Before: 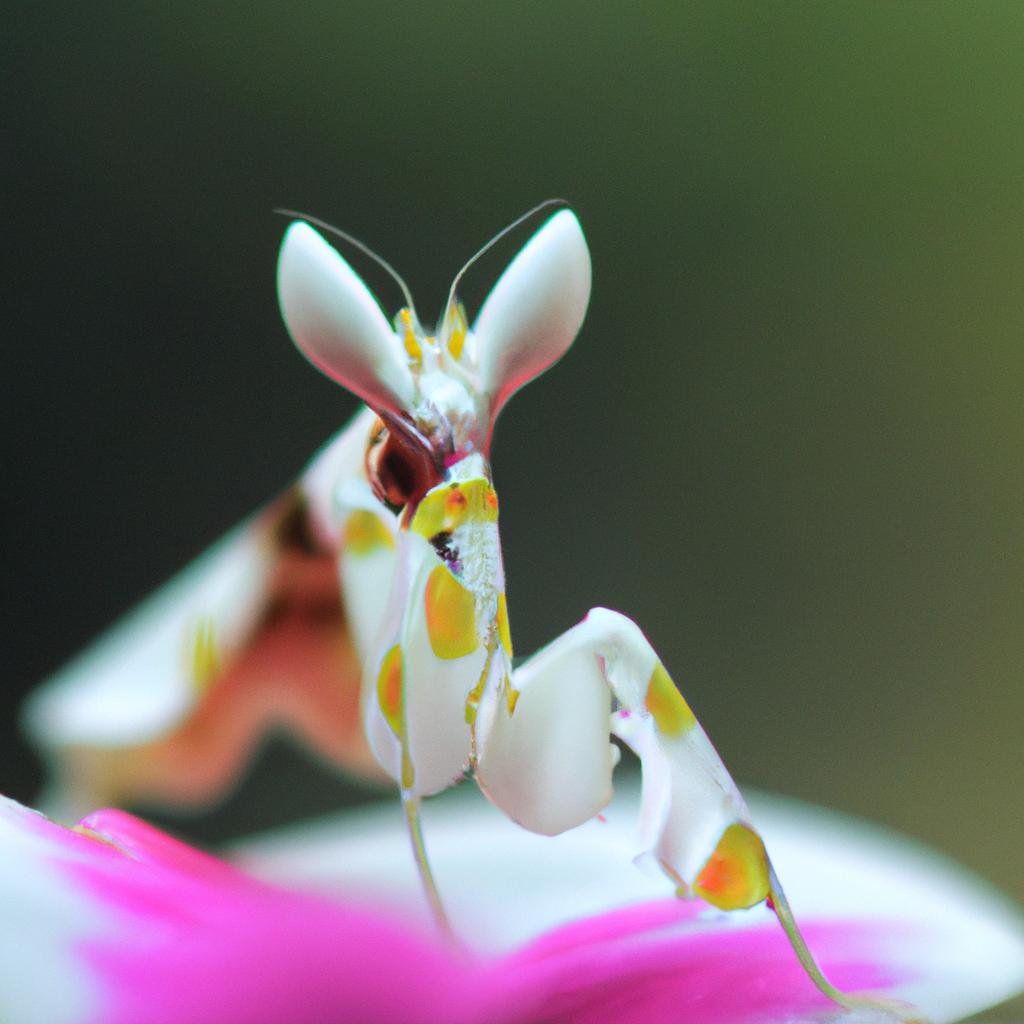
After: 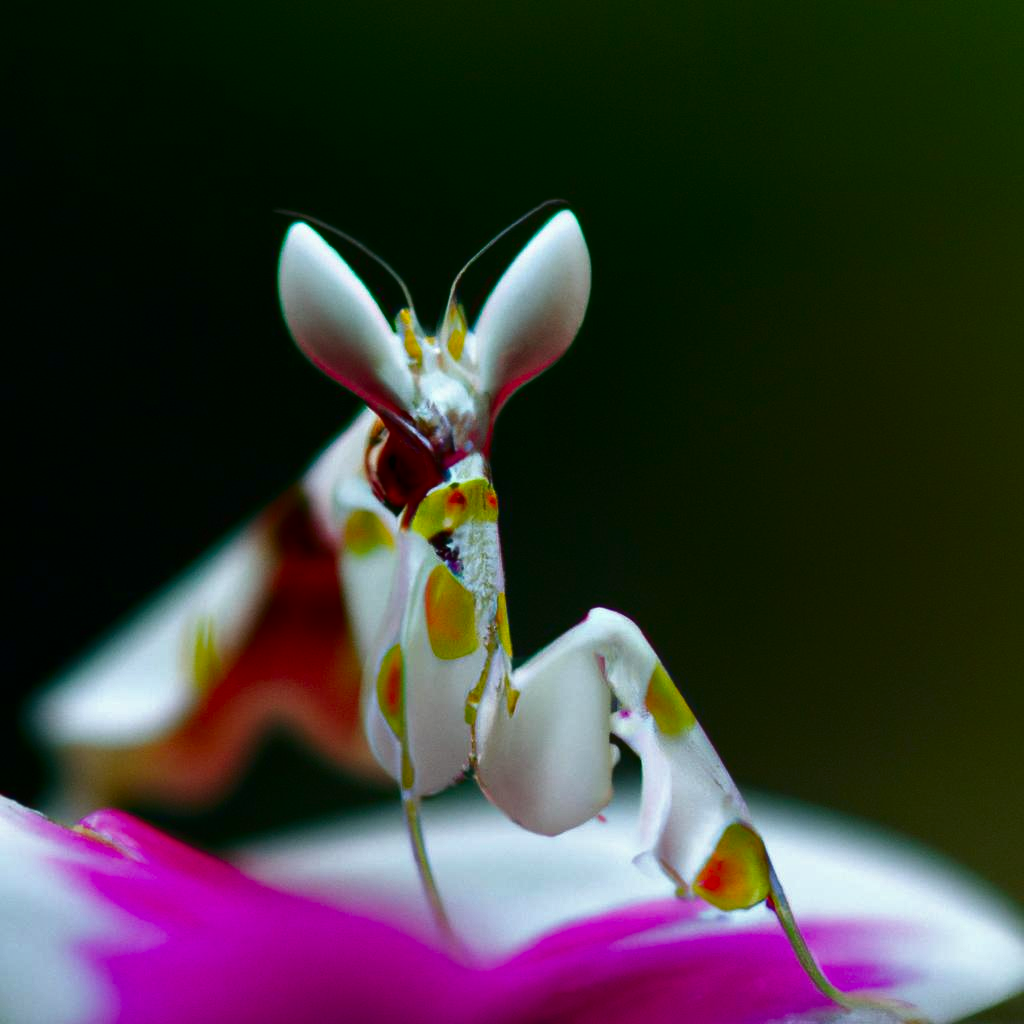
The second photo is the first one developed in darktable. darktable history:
shadows and highlights: shadows 20.85, highlights -82.76, soften with gaussian
contrast brightness saturation: contrast 0.085, brightness -0.61, saturation 0.174
